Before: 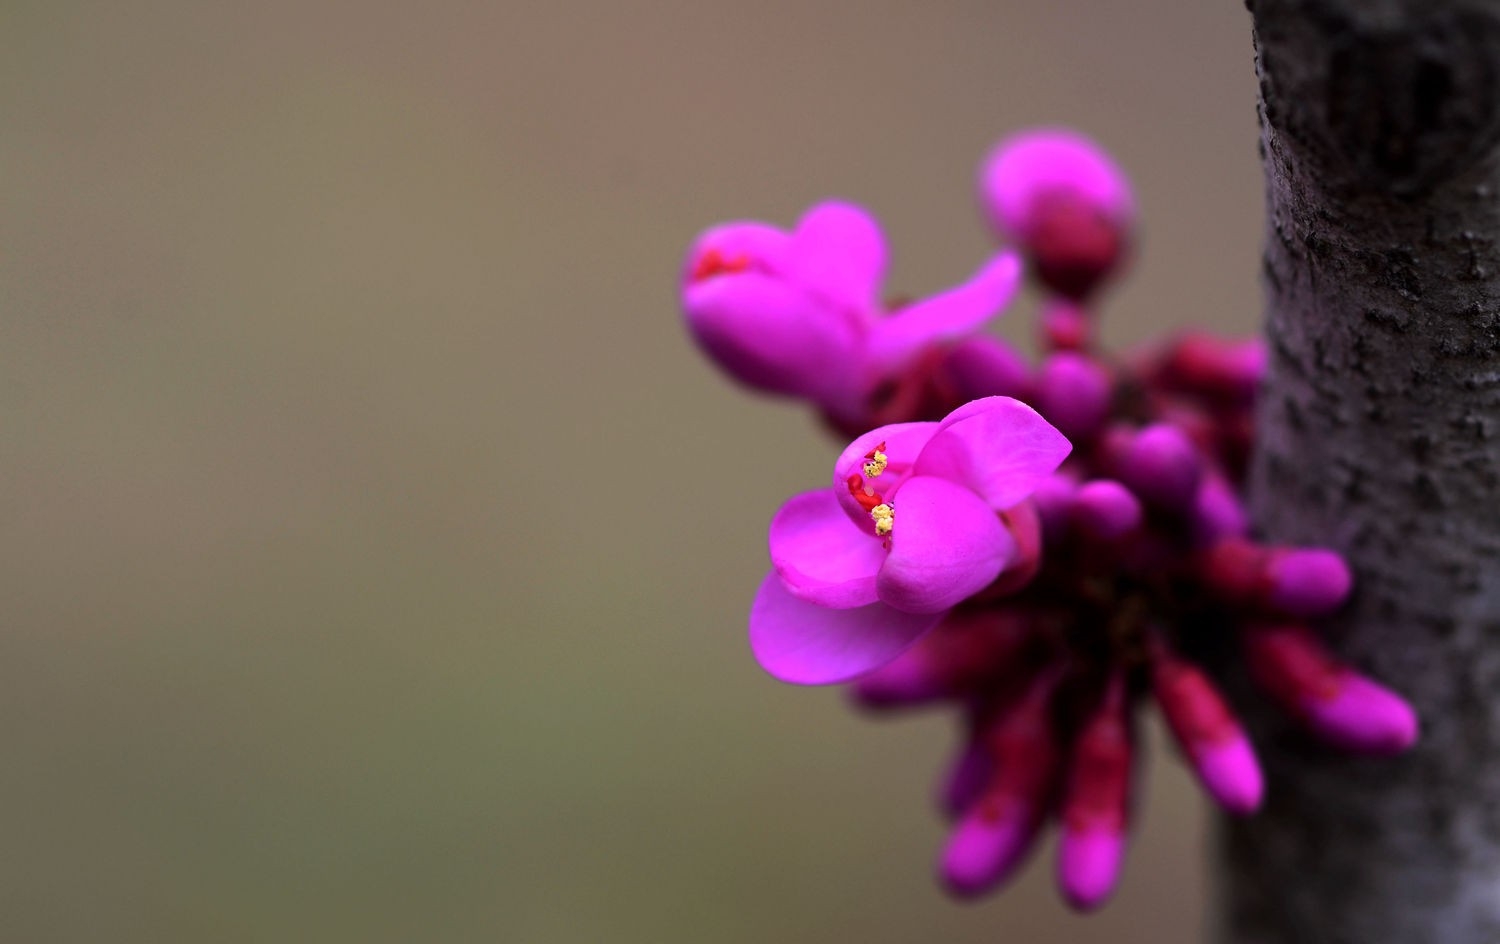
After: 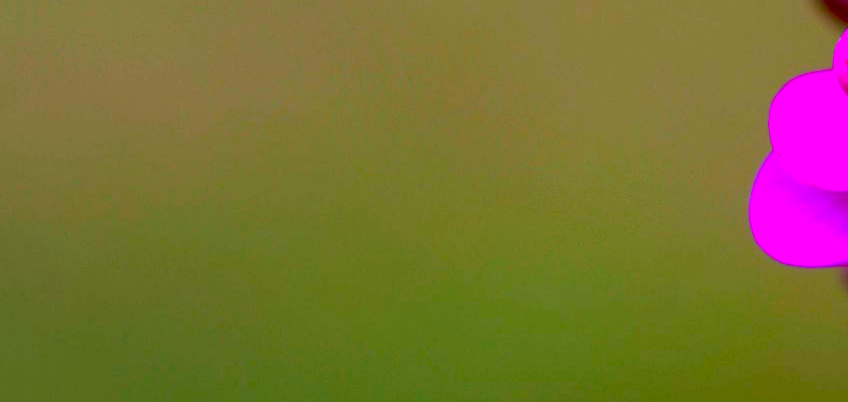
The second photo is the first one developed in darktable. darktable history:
local contrast: highlights 4%, shadows 2%, detail 134%
crop: top 44.31%, right 43.413%, bottom 13.057%
color correction: highlights b* 0.044, saturation 2.18
color balance rgb: shadows lift › chroma 11.849%, shadows lift › hue 132.32°, highlights gain › chroma 0.933%, highlights gain › hue 24.22°, perceptual saturation grading › global saturation 20%, perceptual saturation grading › highlights -49.504%, perceptual saturation grading › shadows 24.562%, global vibrance 10.03%
